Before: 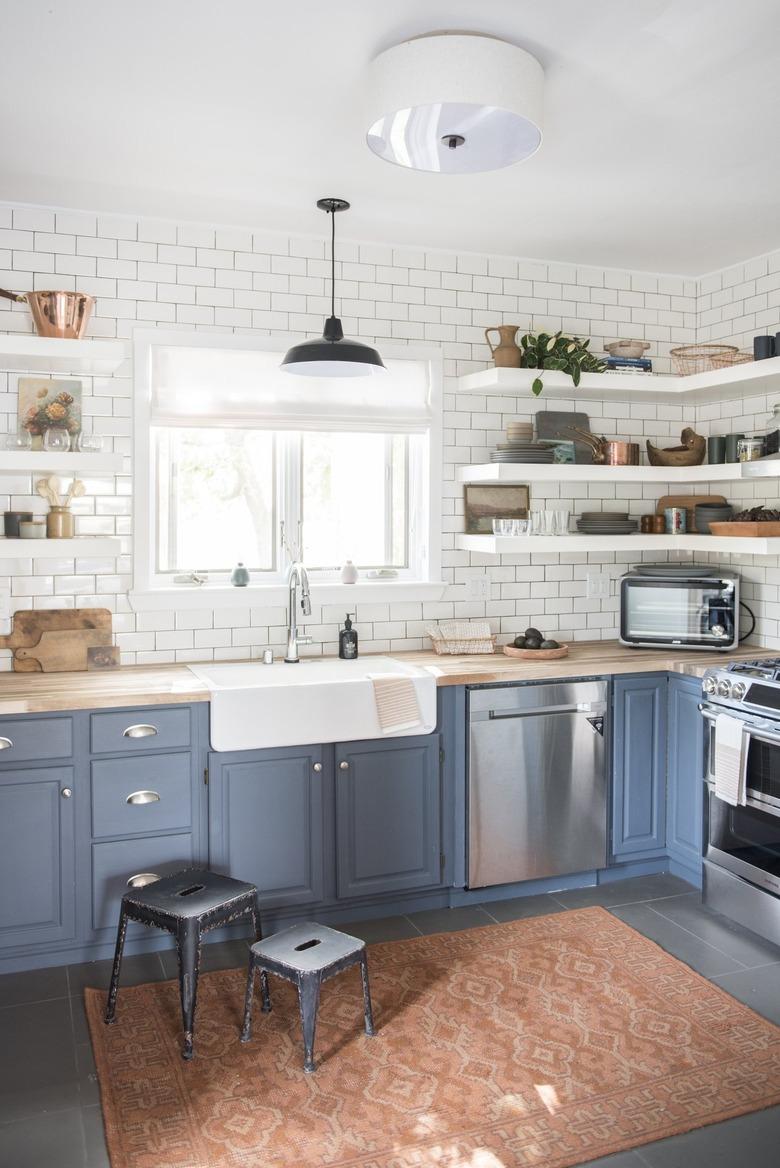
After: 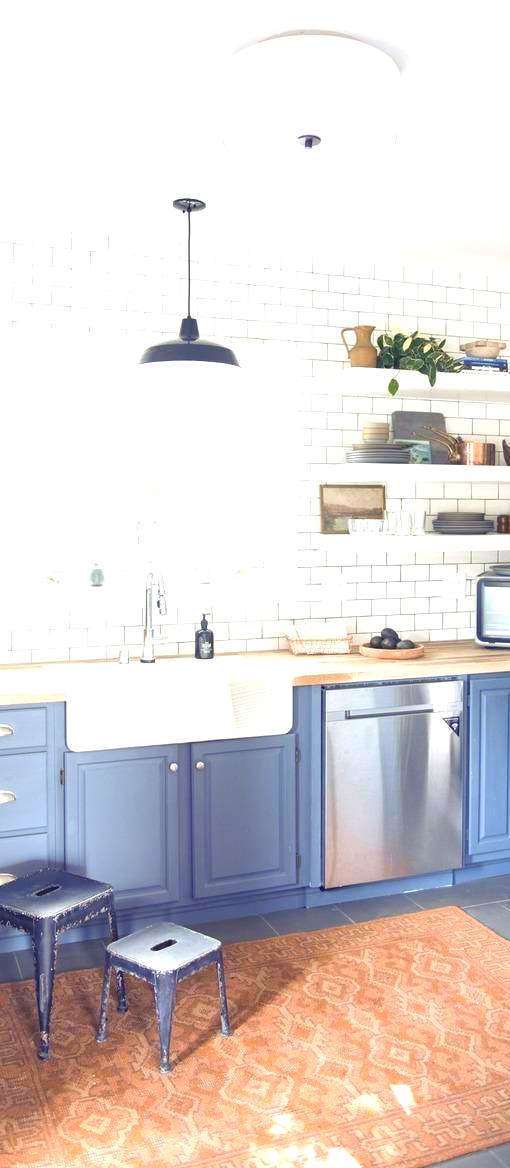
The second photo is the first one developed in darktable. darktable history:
crop and rotate: left 18.549%, right 16.003%
exposure: black level correction 0, exposure 1.2 EV, compensate highlight preservation false
color balance rgb: shadows lift › luminance -28.416%, shadows lift › chroma 15.303%, shadows lift › hue 268.47°, perceptual saturation grading › global saturation 30.677%, contrast -10.441%
